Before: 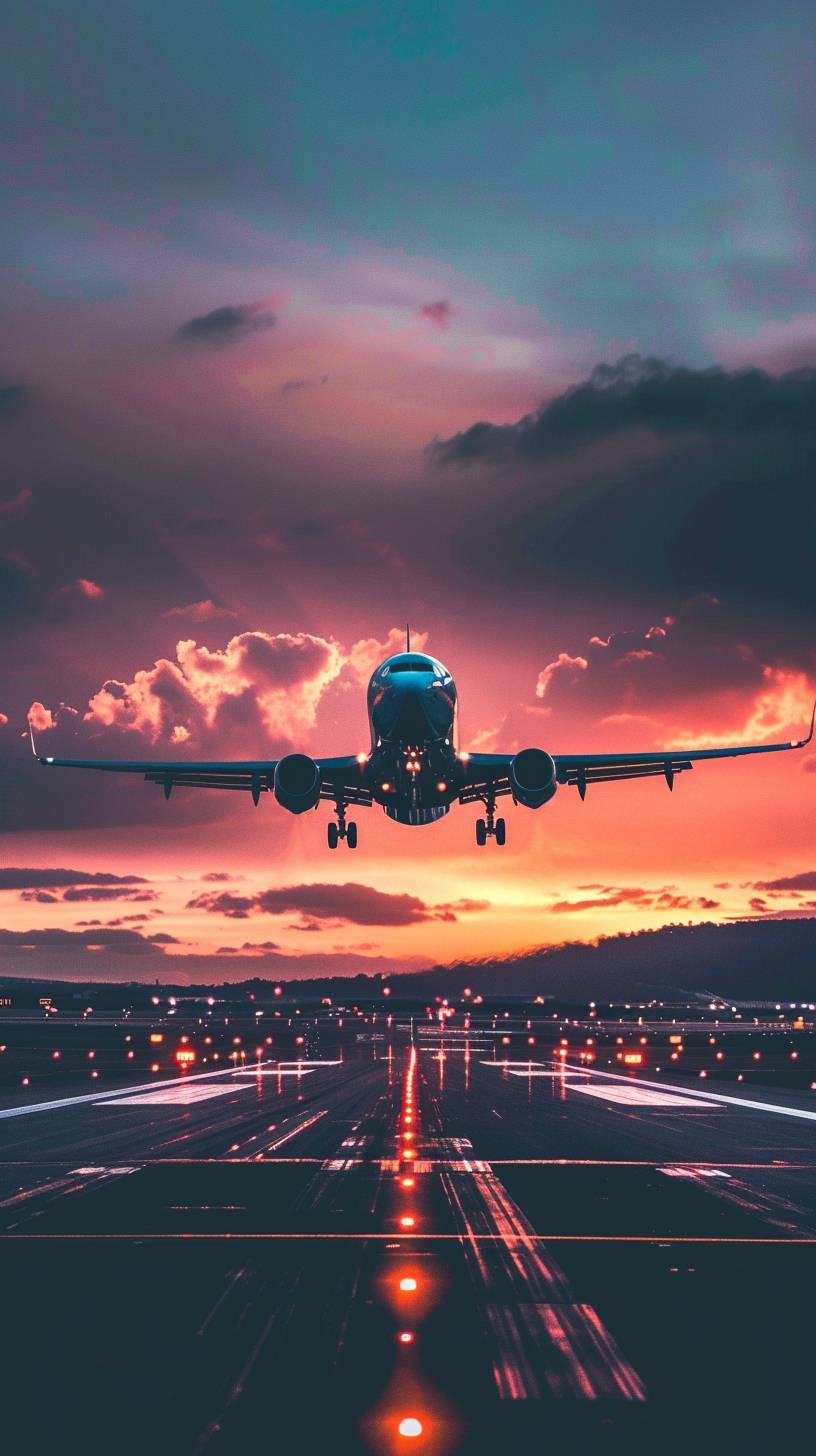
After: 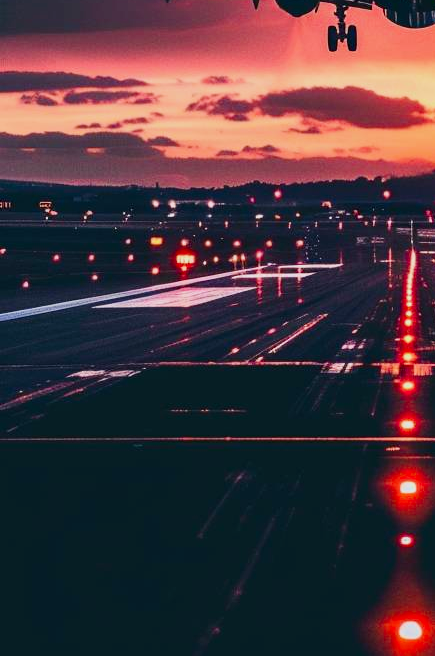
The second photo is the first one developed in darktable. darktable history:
crop and rotate: top 54.778%, right 46.61%, bottom 0.159%
filmic rgb: white relative exposure 3.8 EV, hardness 4.35
contrast brightness saturation: contrast 0.12, brightness -0.12, saturation 0.2
exposure: exposure 0.3 EV, compensate highlight preservation false
